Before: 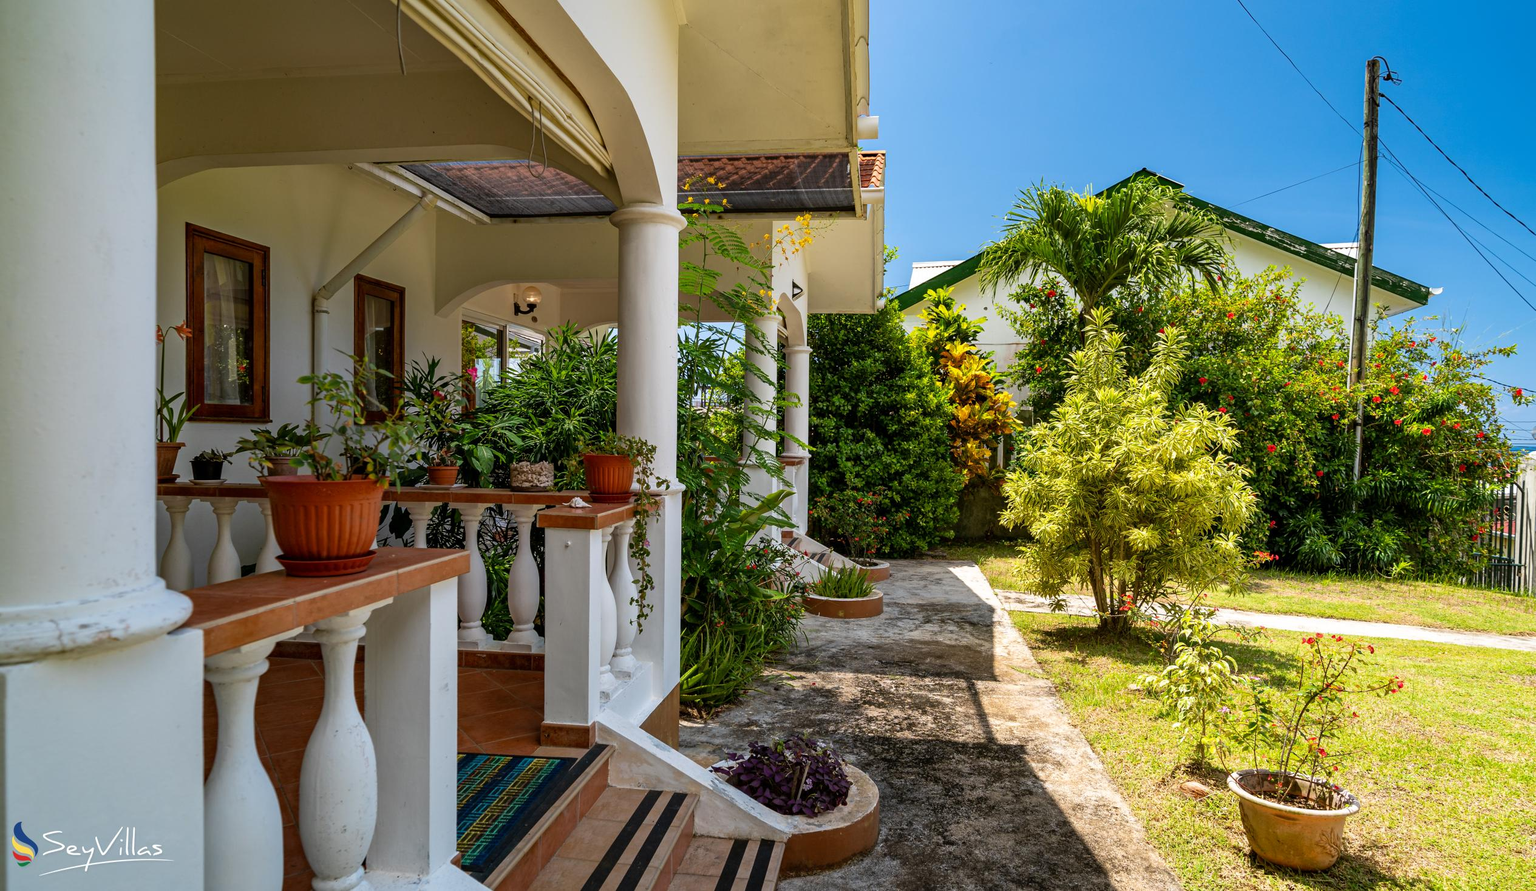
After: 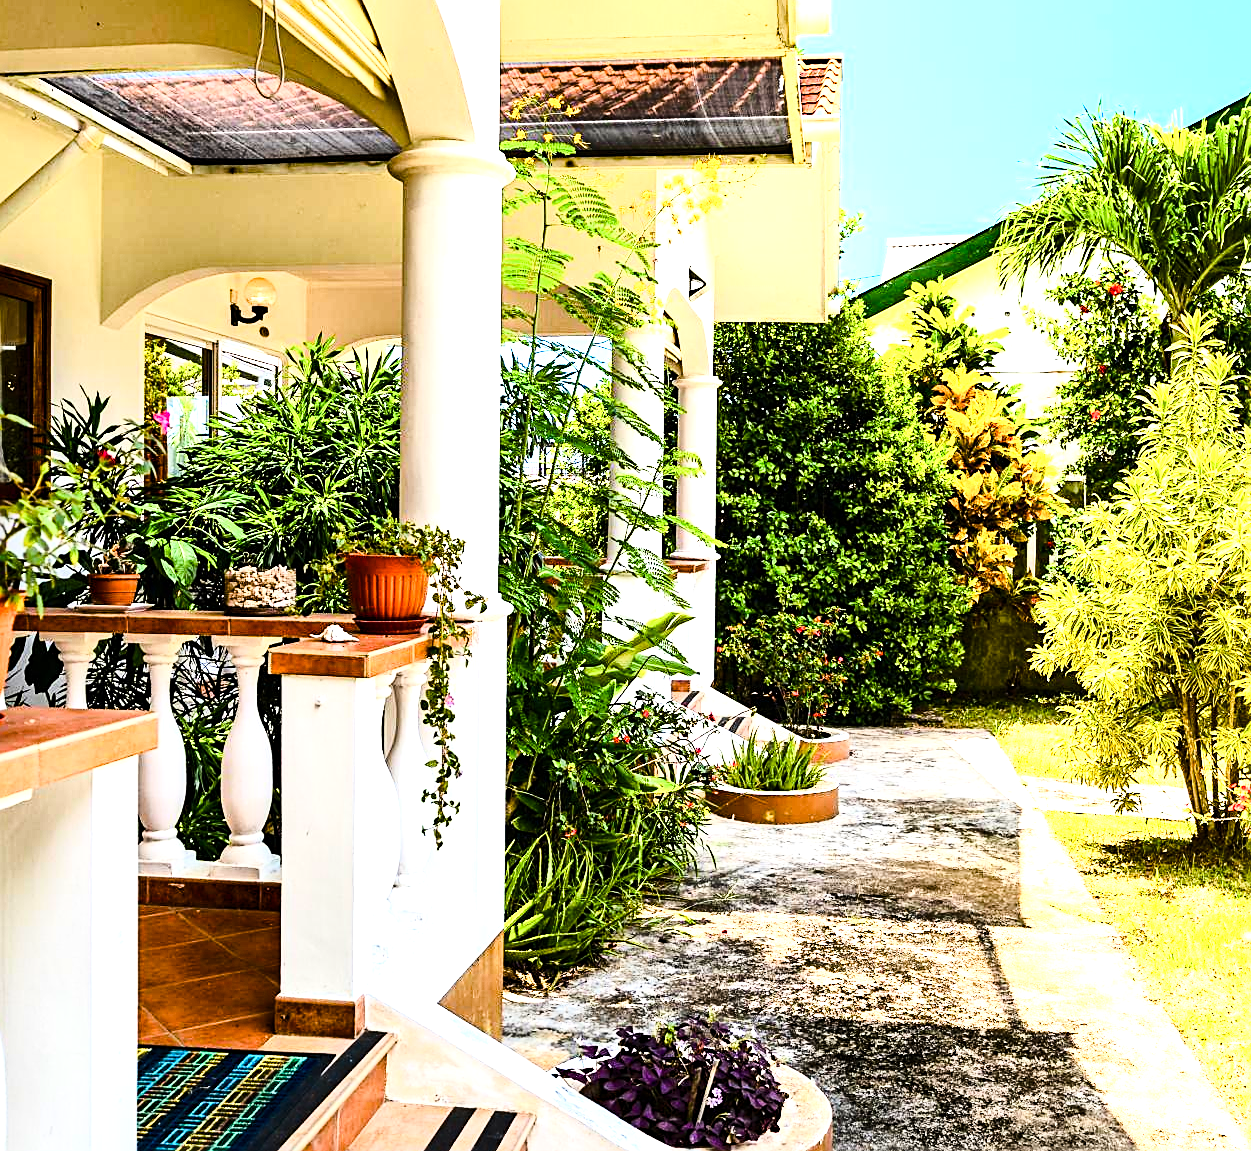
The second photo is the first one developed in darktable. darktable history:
contrast brightness saturation: saturation -0.04
sharpen: on, module defaults
base curve: curves: ch0 [(0, 0) (0.028, 0.03) (0.121, 0.232) (0.46, 0.748) (0.859, 0.968) (1, 1)]
tone equalizer: -8 EV -1.08 EV, -7 EV -1.01 EV, -6 EV -0.867 EV, -5 EV -0.578 EV, -3 EV 0.578 EV, -2 EV 0.867 EV, -1 EV 1.01 EV, +0 EV 1.08 EV, edges refinement/feathering 500, mask exposure compensation -1.57 EV, preserve details no
color balance rgb: perceptual saturation grading › global saturation 20%, perceptual saturation grading › highlights -25%, perceptual saturation grading › shadows 50%
exposure: black level correction 0, exposure 1.1 EV, compensate highlight preservation false
crop and rotate: angle 0.02°, left 24.353%, top 13.219%, right 26.156%, bottom 8.224%
